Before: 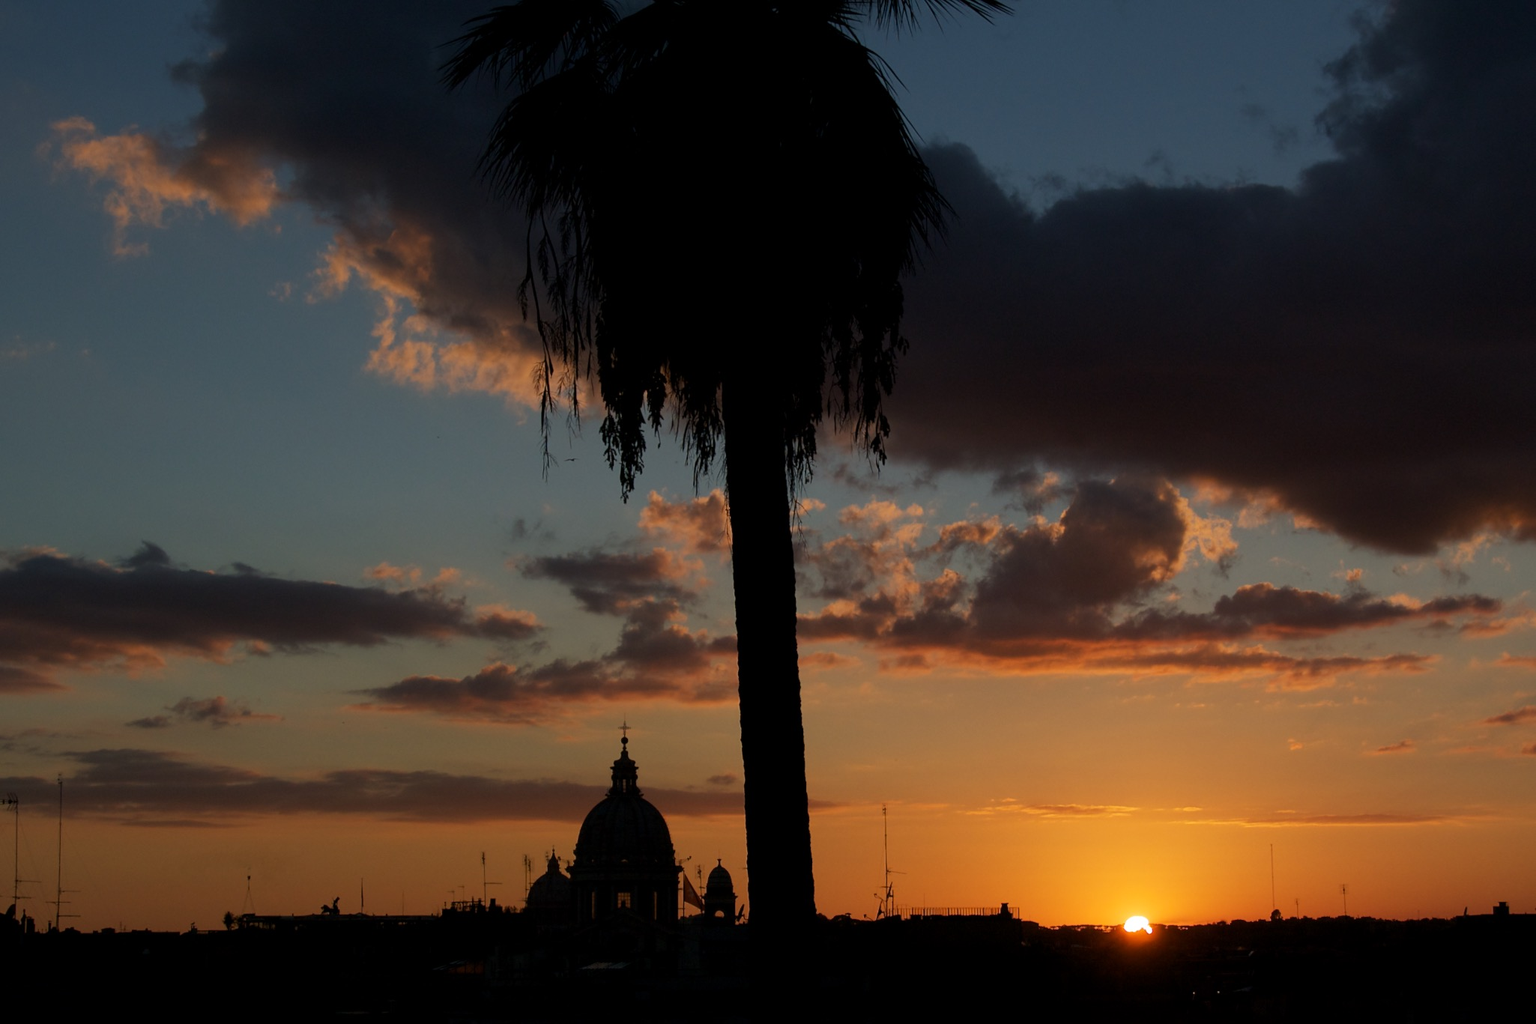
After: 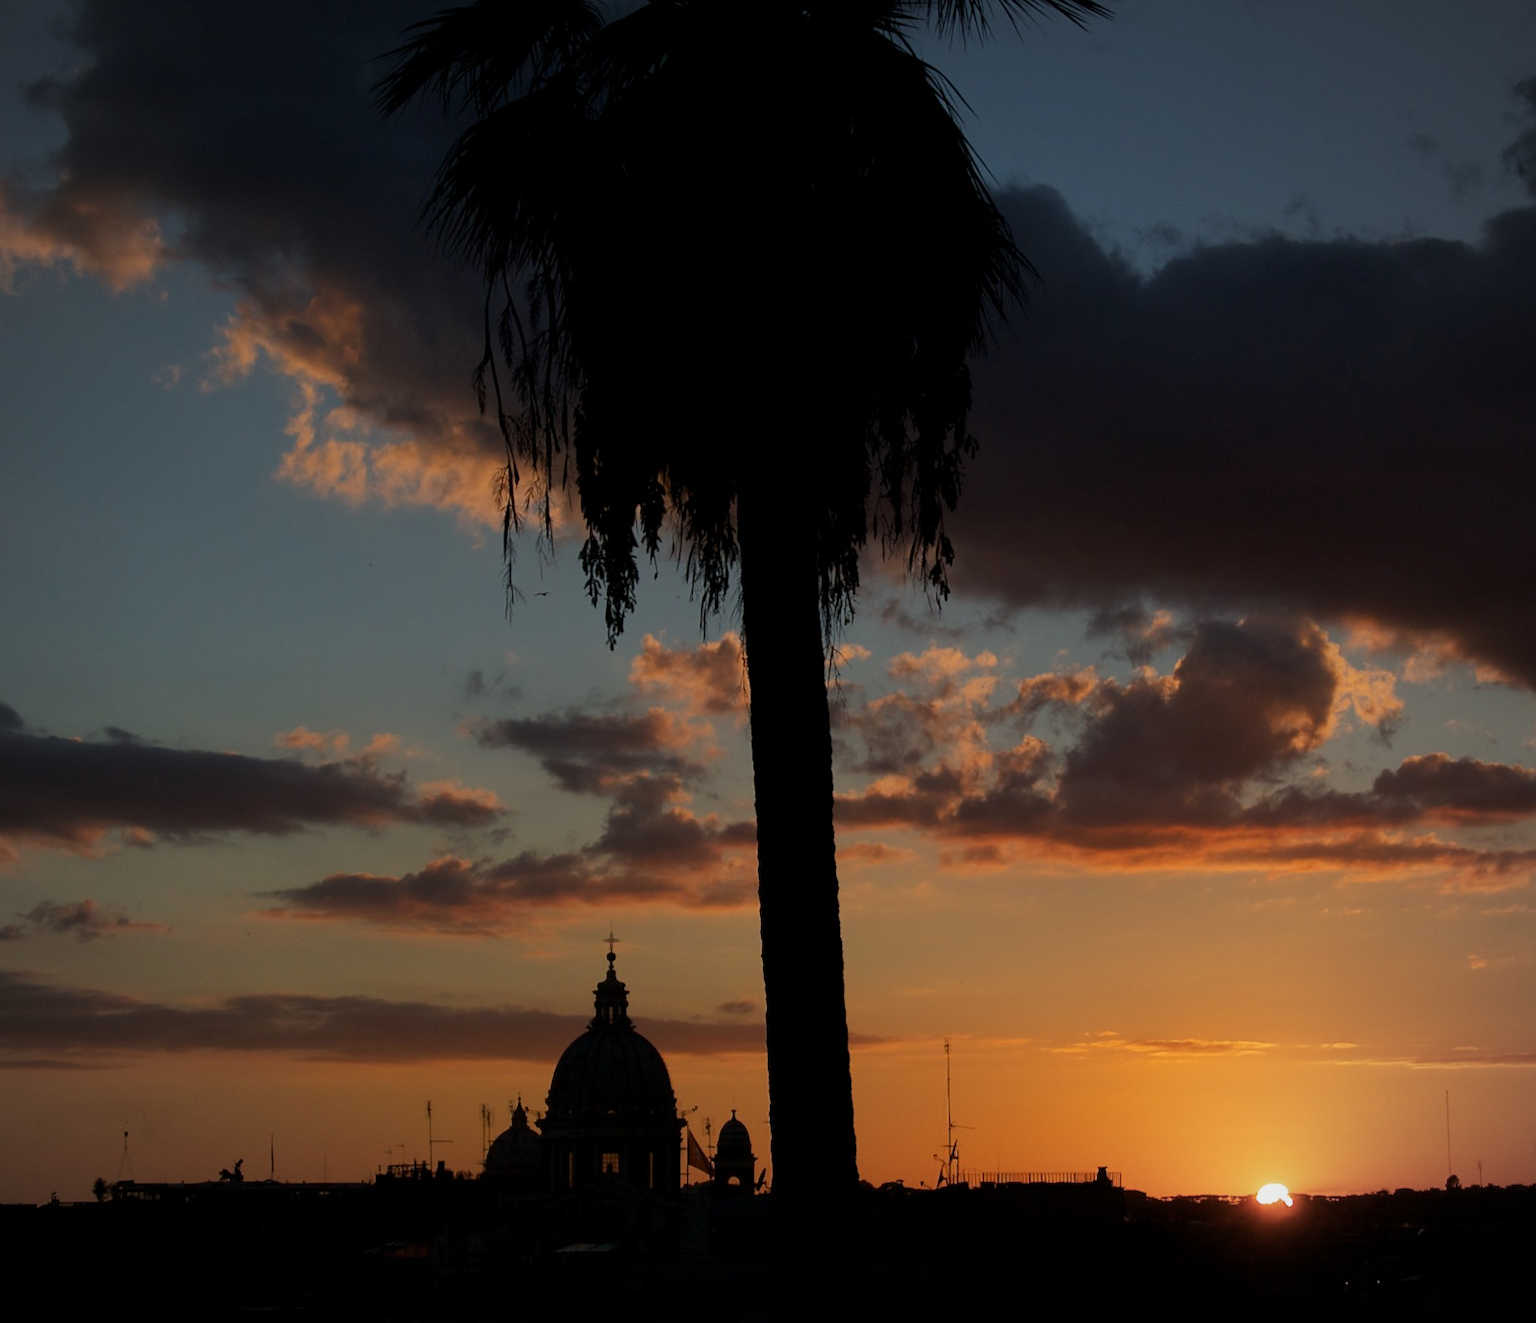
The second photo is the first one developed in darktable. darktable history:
crop: left 9.88%, right 12.664%
vignetting: fall-off radius 70%, automatic ratio true
exposure: compensate highlight preservation false
